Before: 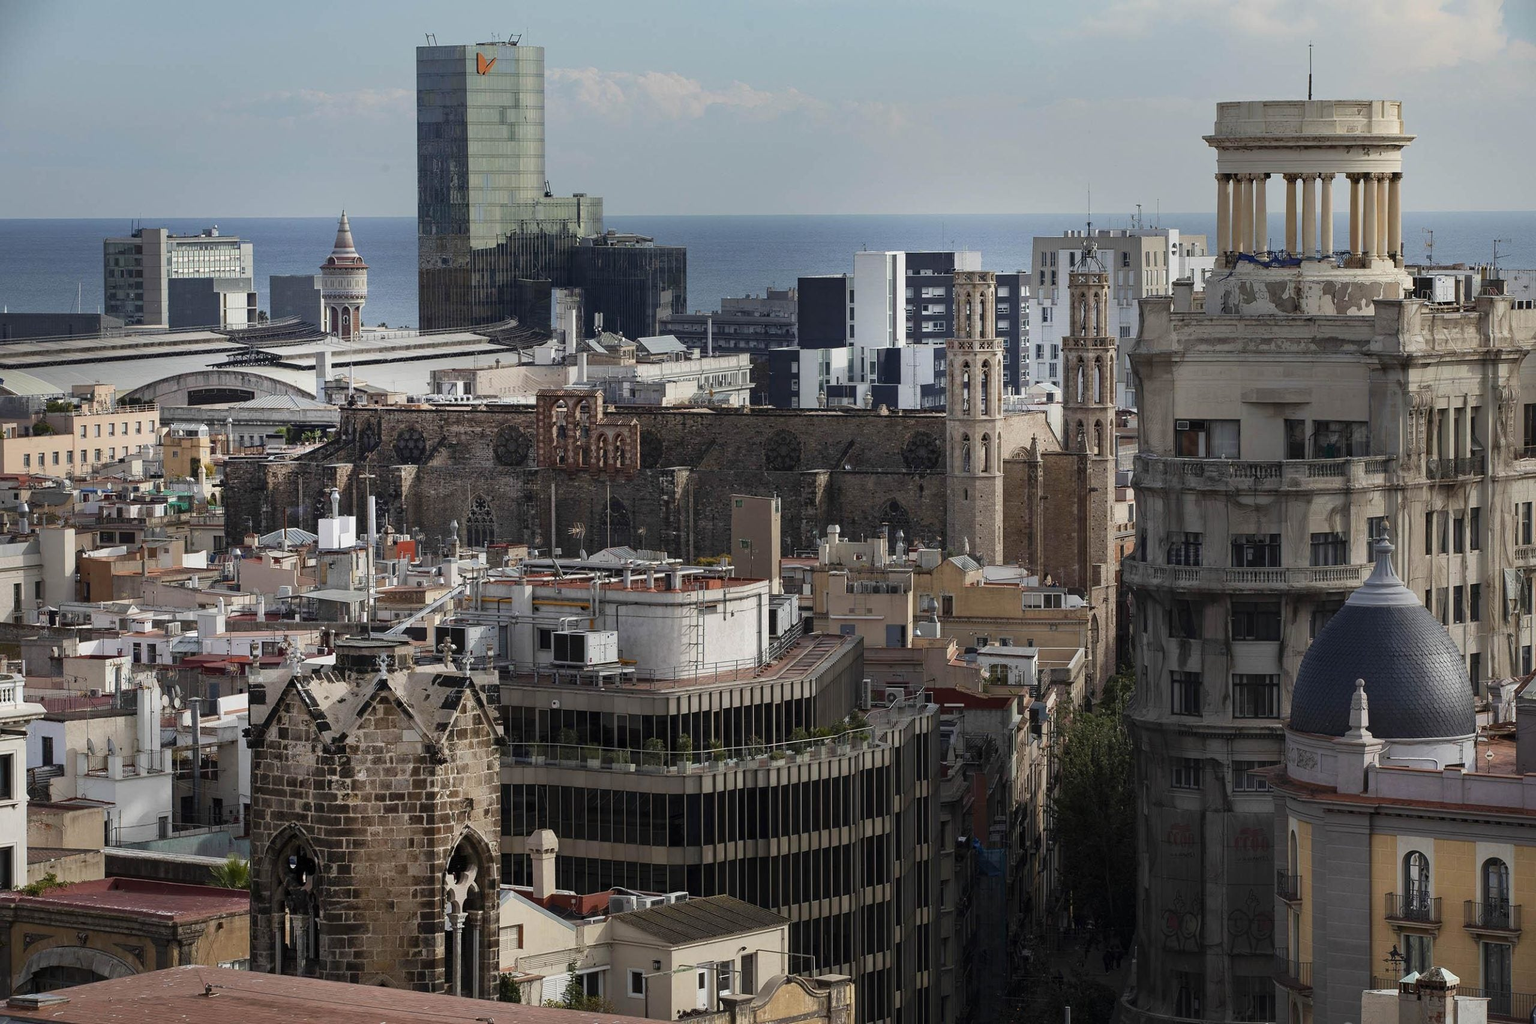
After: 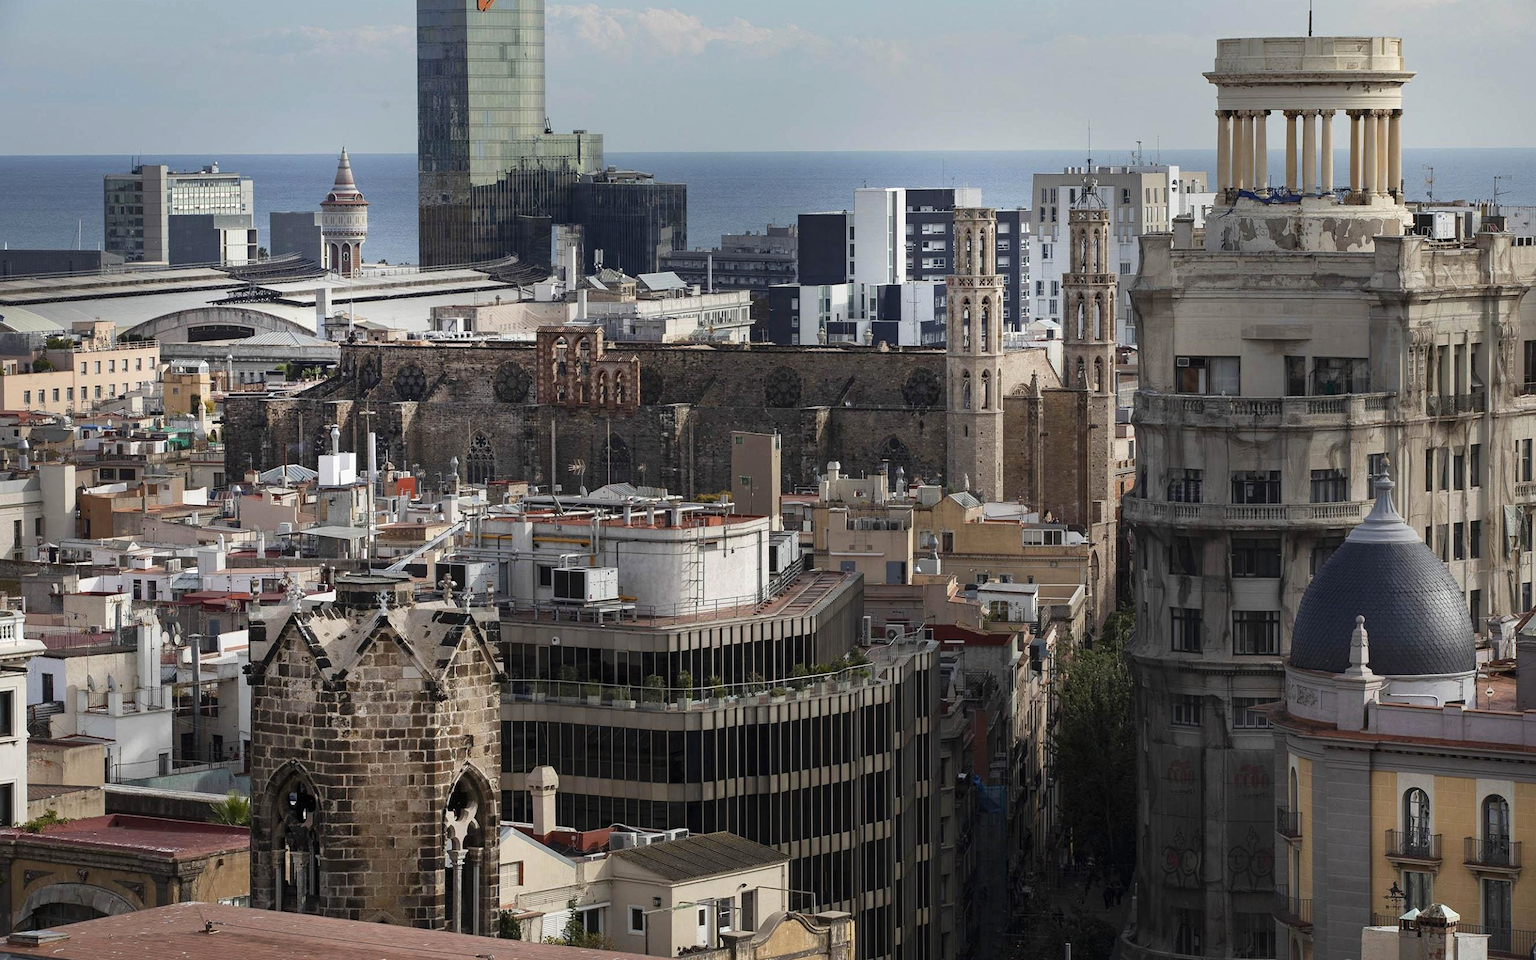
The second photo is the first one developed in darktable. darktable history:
crop and rotate: top 6.25%
exposure: exposure 0.2 EV, compensate highlight preservation false
